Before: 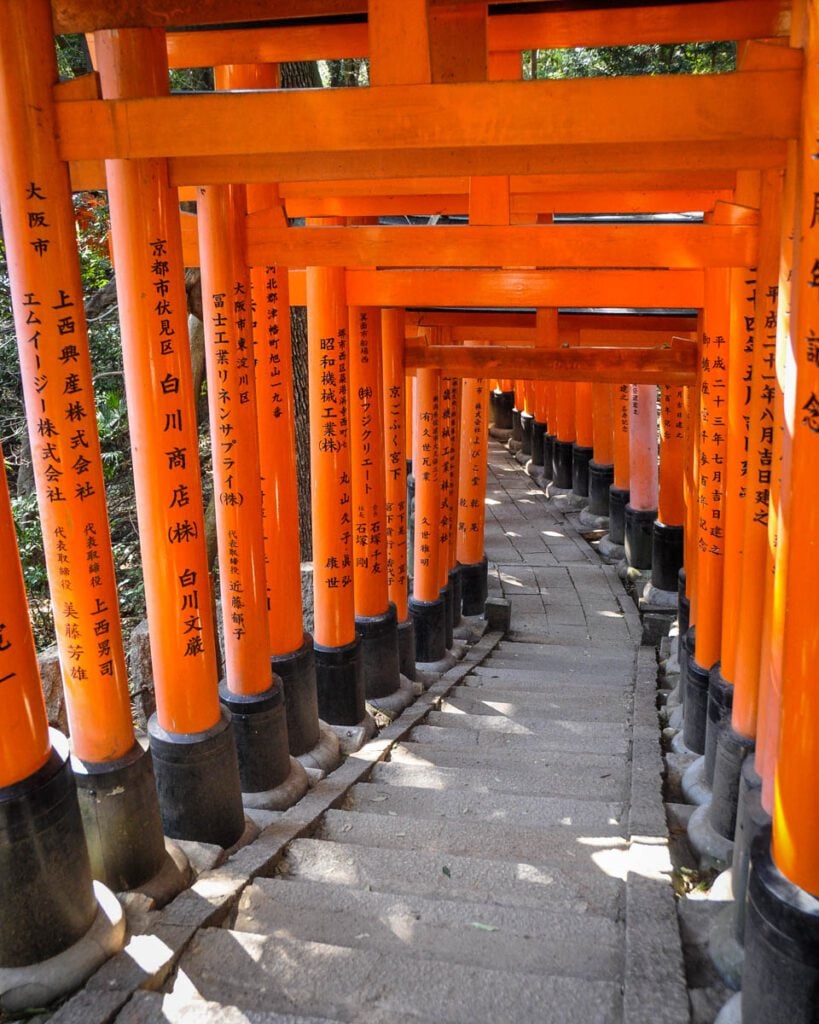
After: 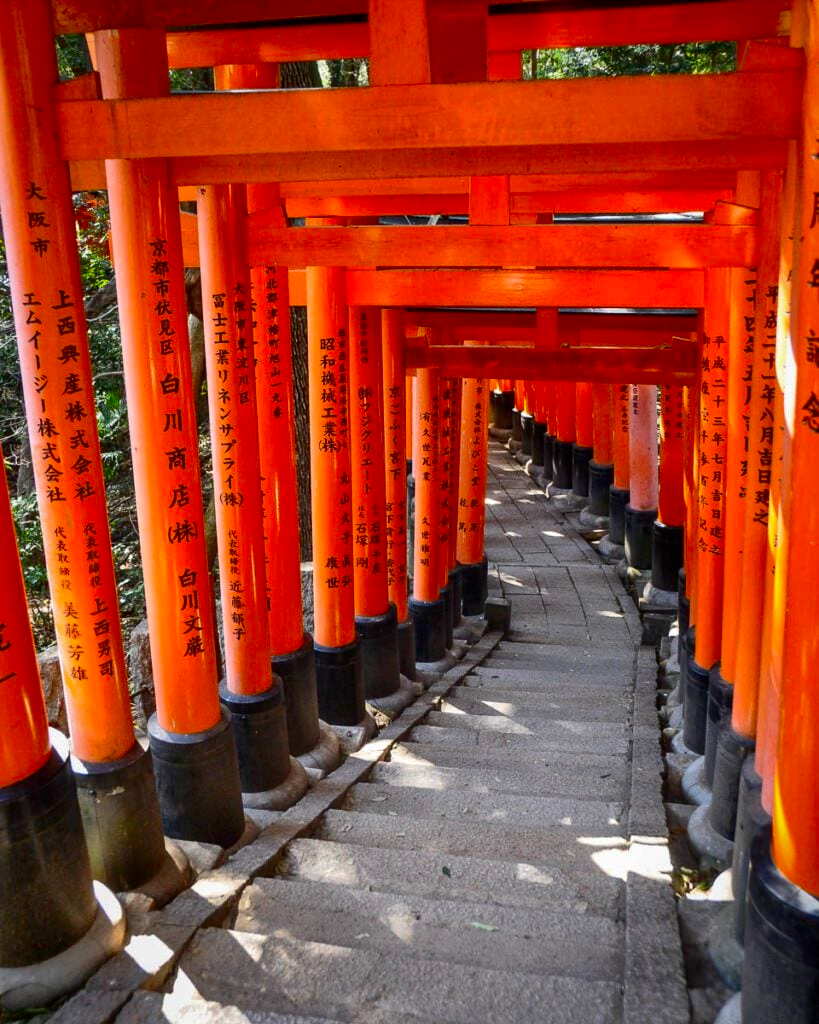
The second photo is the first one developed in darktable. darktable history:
contrast brightness saturation: contrast 0.191, brightness -0.114, saturation 0.211
shadows and highlights: on, module defaults
